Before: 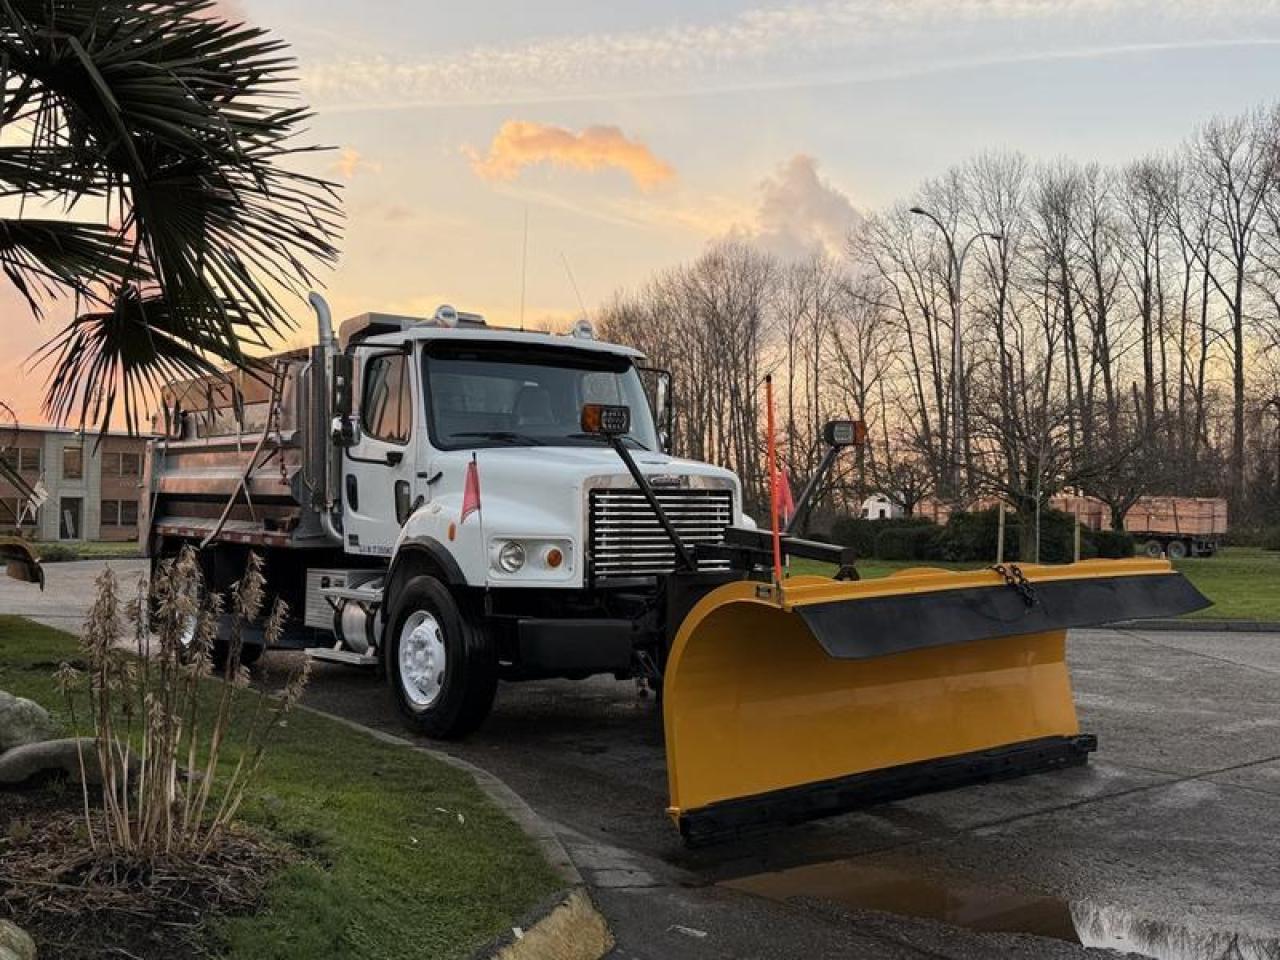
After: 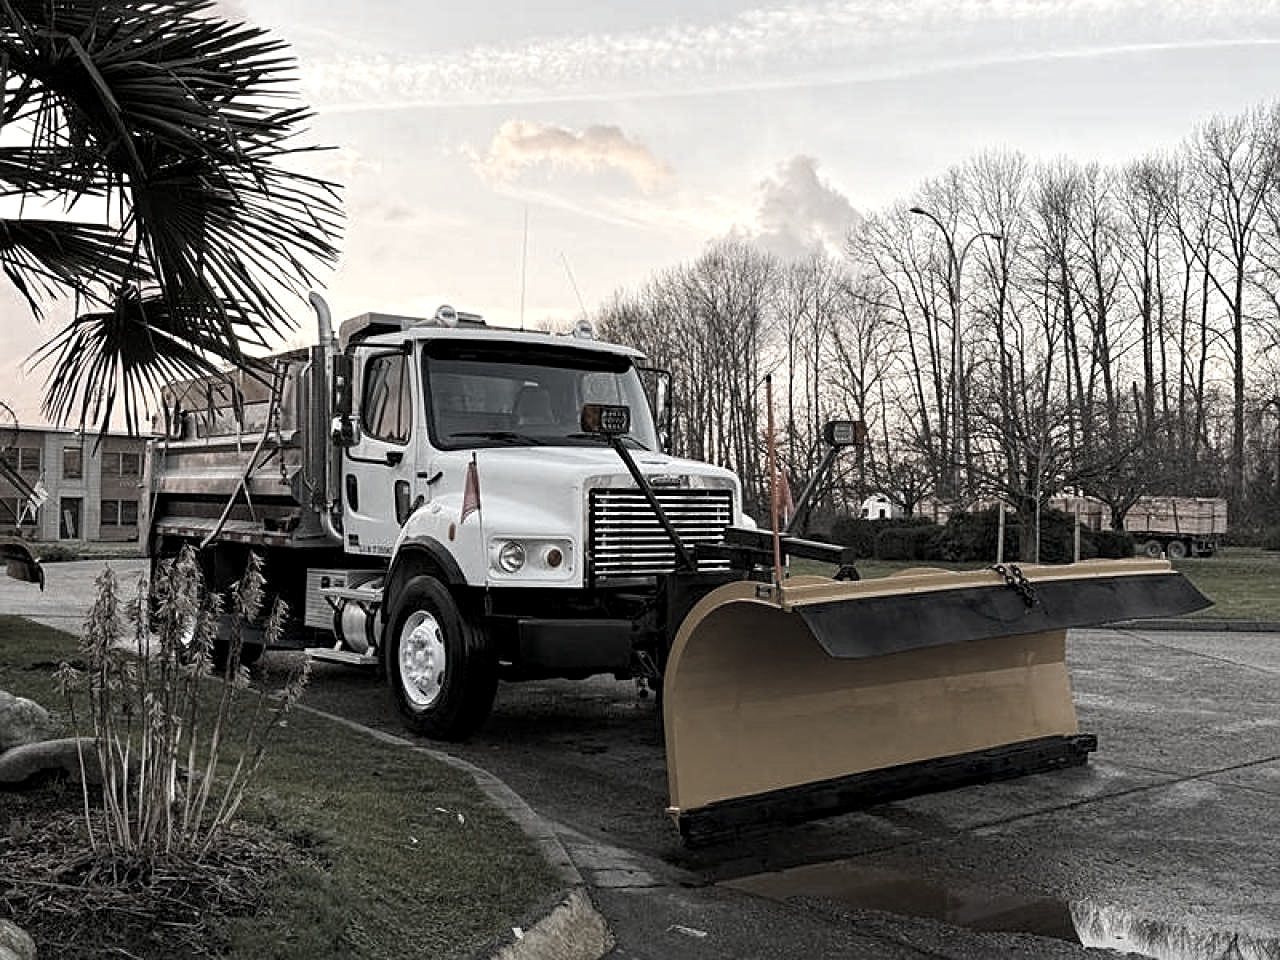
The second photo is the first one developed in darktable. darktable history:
local contrast: highlights 103%, shadows 100%, detail 119%, midtone range 0.2
haze removal: strength 0.094, compatibility mode true, adaptive false
color correction: highlights b* 0.053, saturation 0.204
sharpen: on, module defaults
exposure: exposure 0.131 EV, compensate highlight preservation false
color balance rgb: perceptual saturation grading › global saturation 9.245%, perceptual saturation grading › highlights -13.826%, perceptual saturation grading › mid-tones 14.361%, perceptual saturation grading › shadows 23.87%, perceptual brilliance grading › global brilliance 12.364%, global vibrance 15.844%, saturation formula JzAzBz (2021)
